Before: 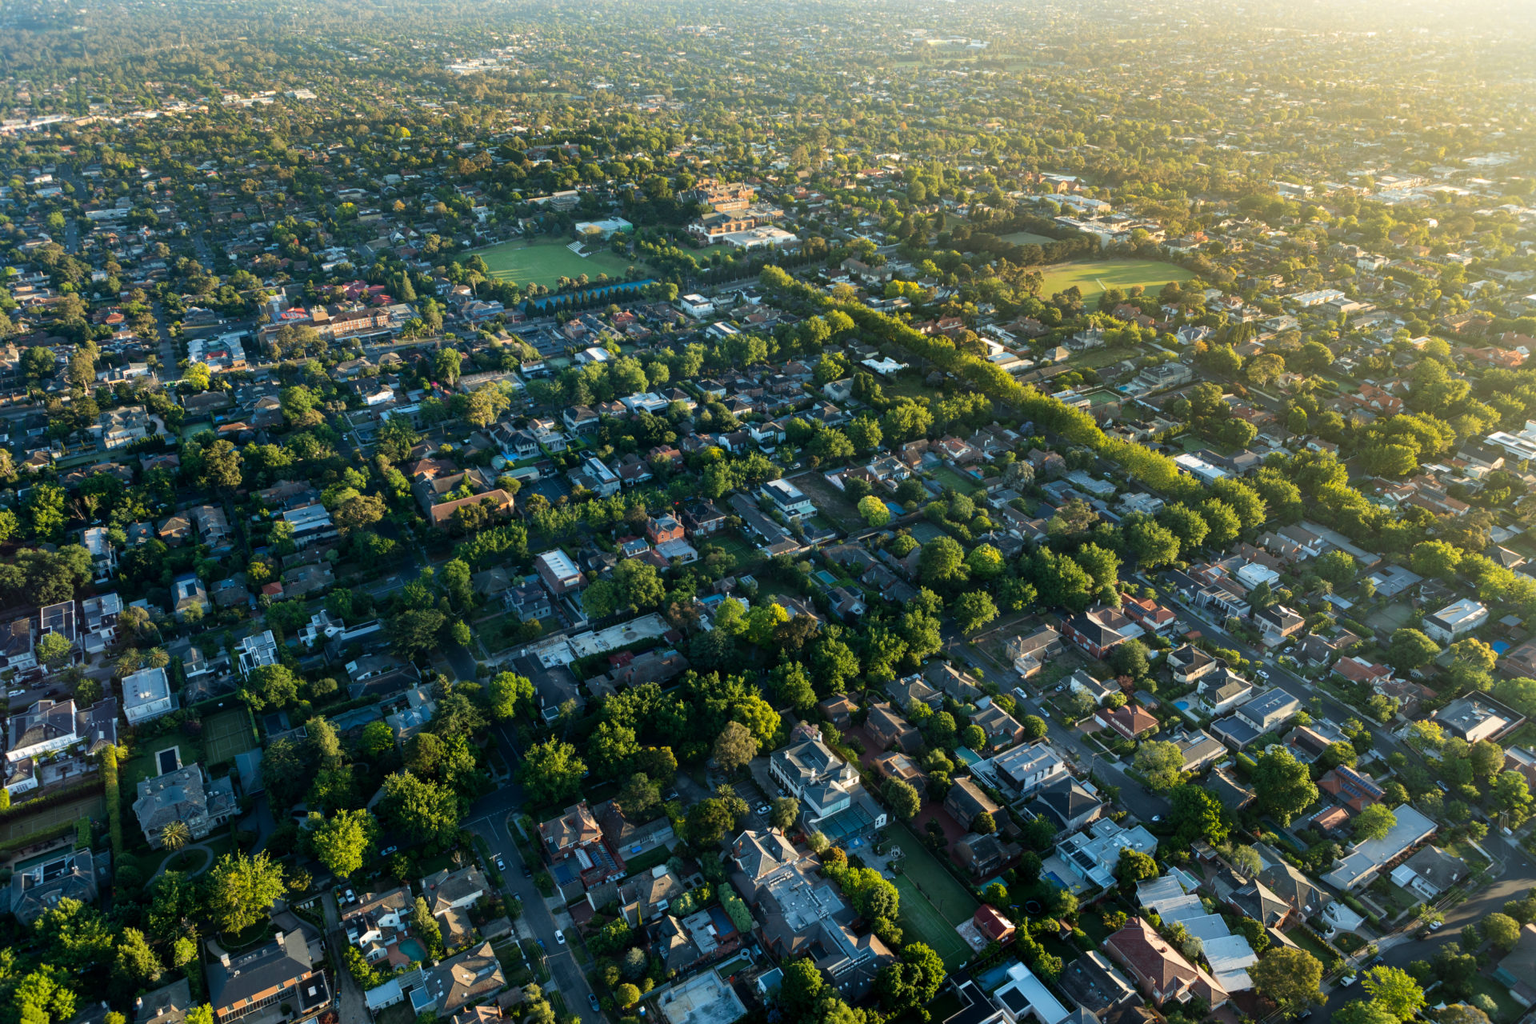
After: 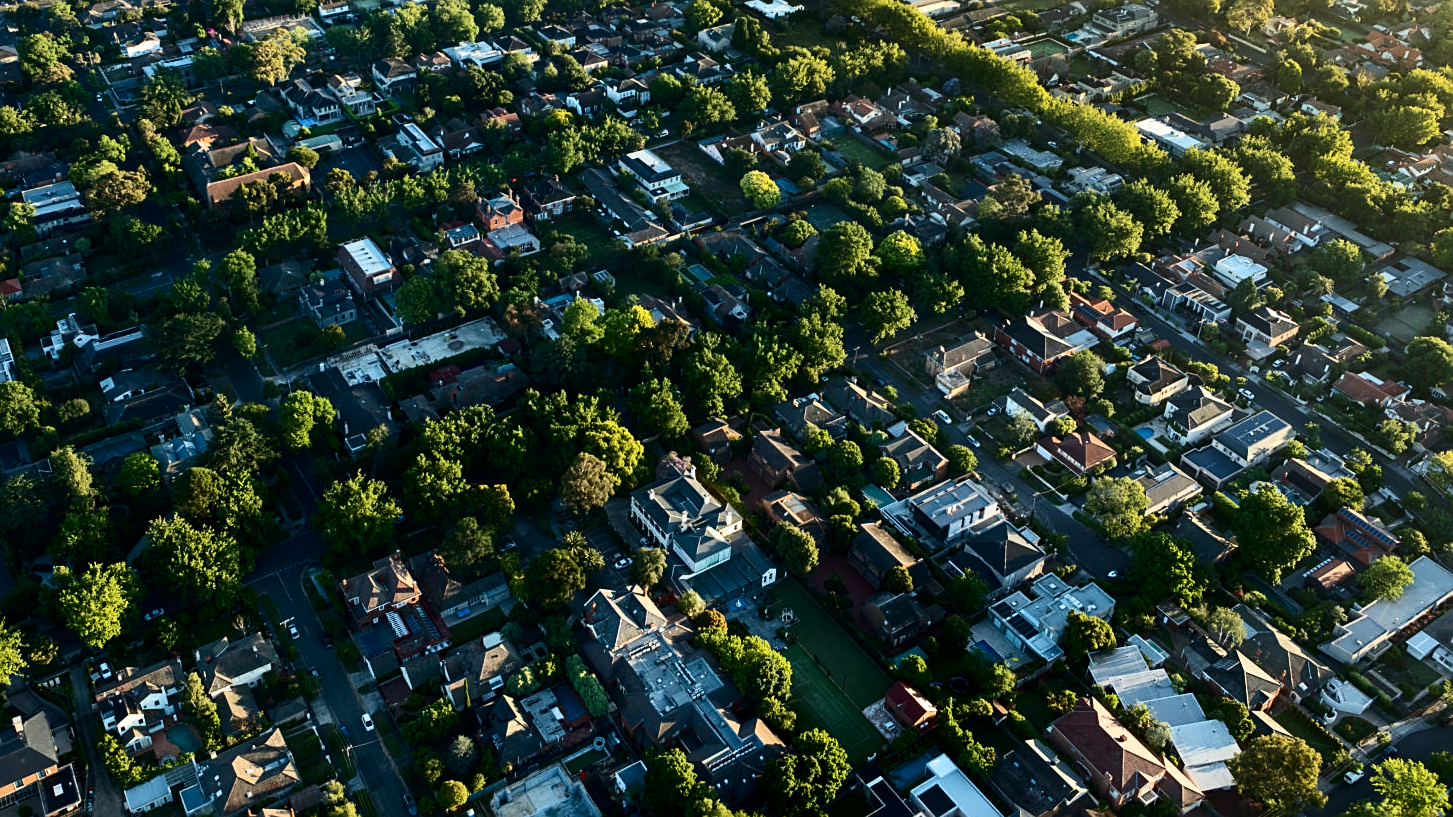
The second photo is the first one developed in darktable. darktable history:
sharpen: on, module defaults
crop and rotate: left 17.299%, top 35.115%, right 7.015%, bottom 1.024%
contrast brightness saturation: contrast 0.28
